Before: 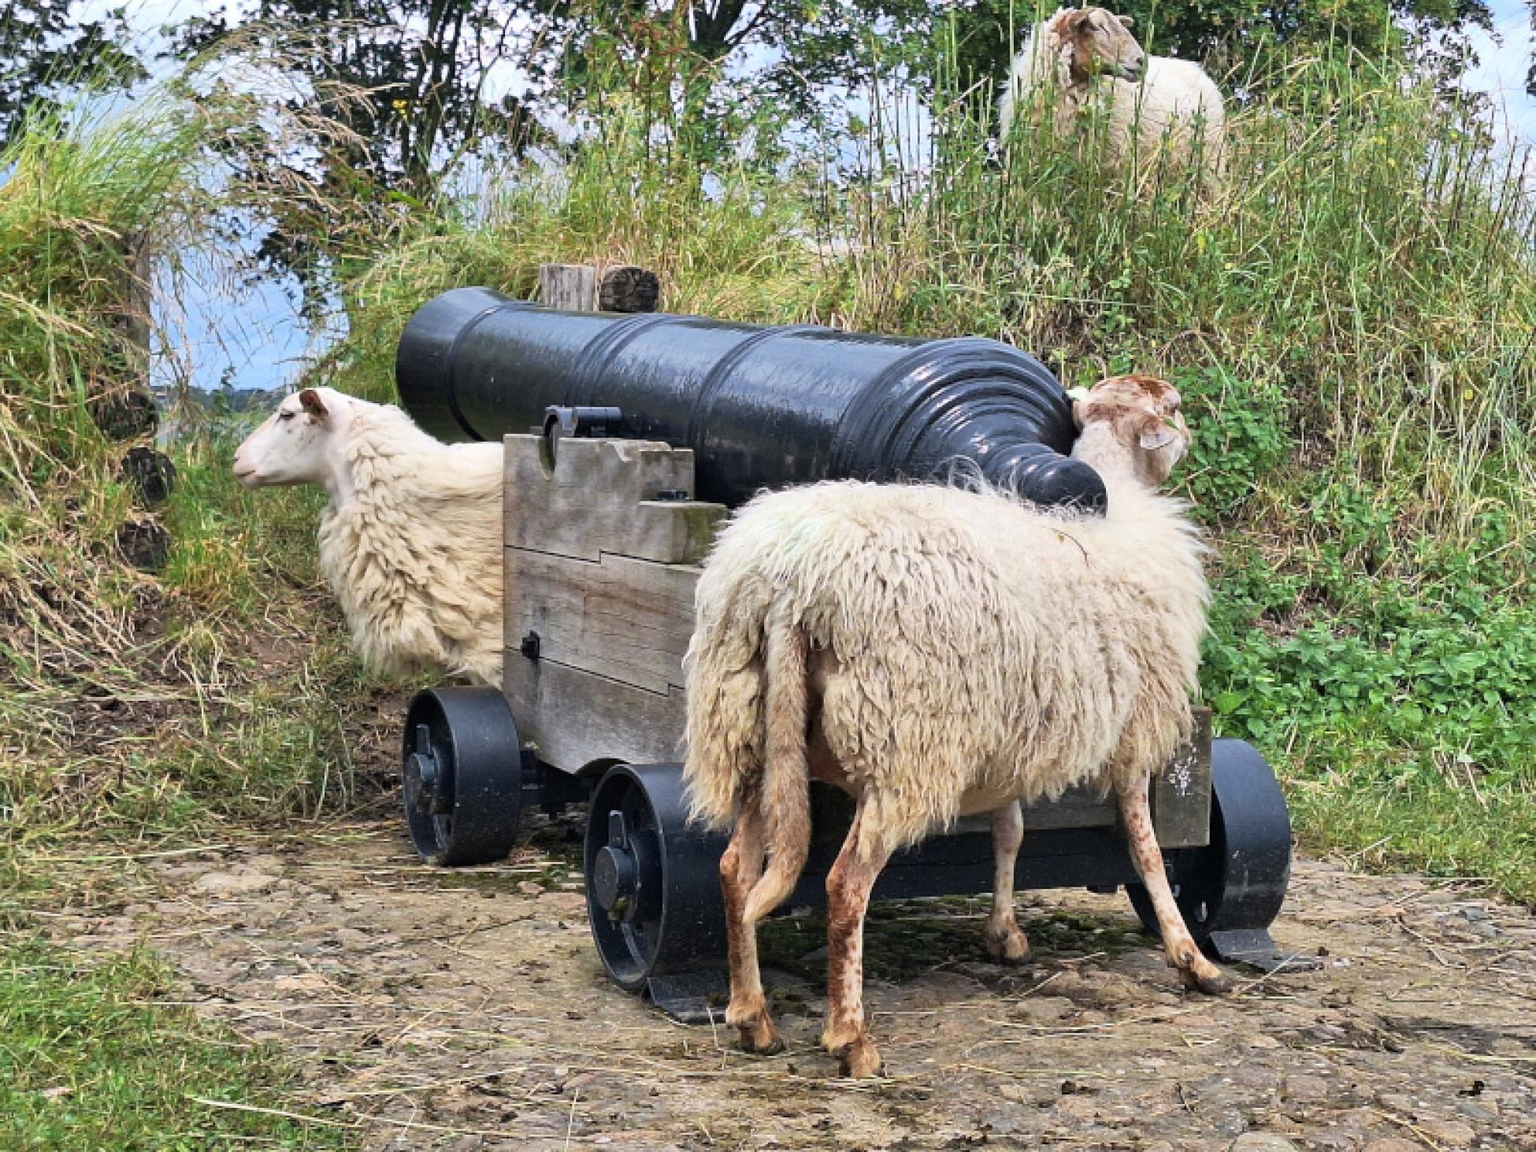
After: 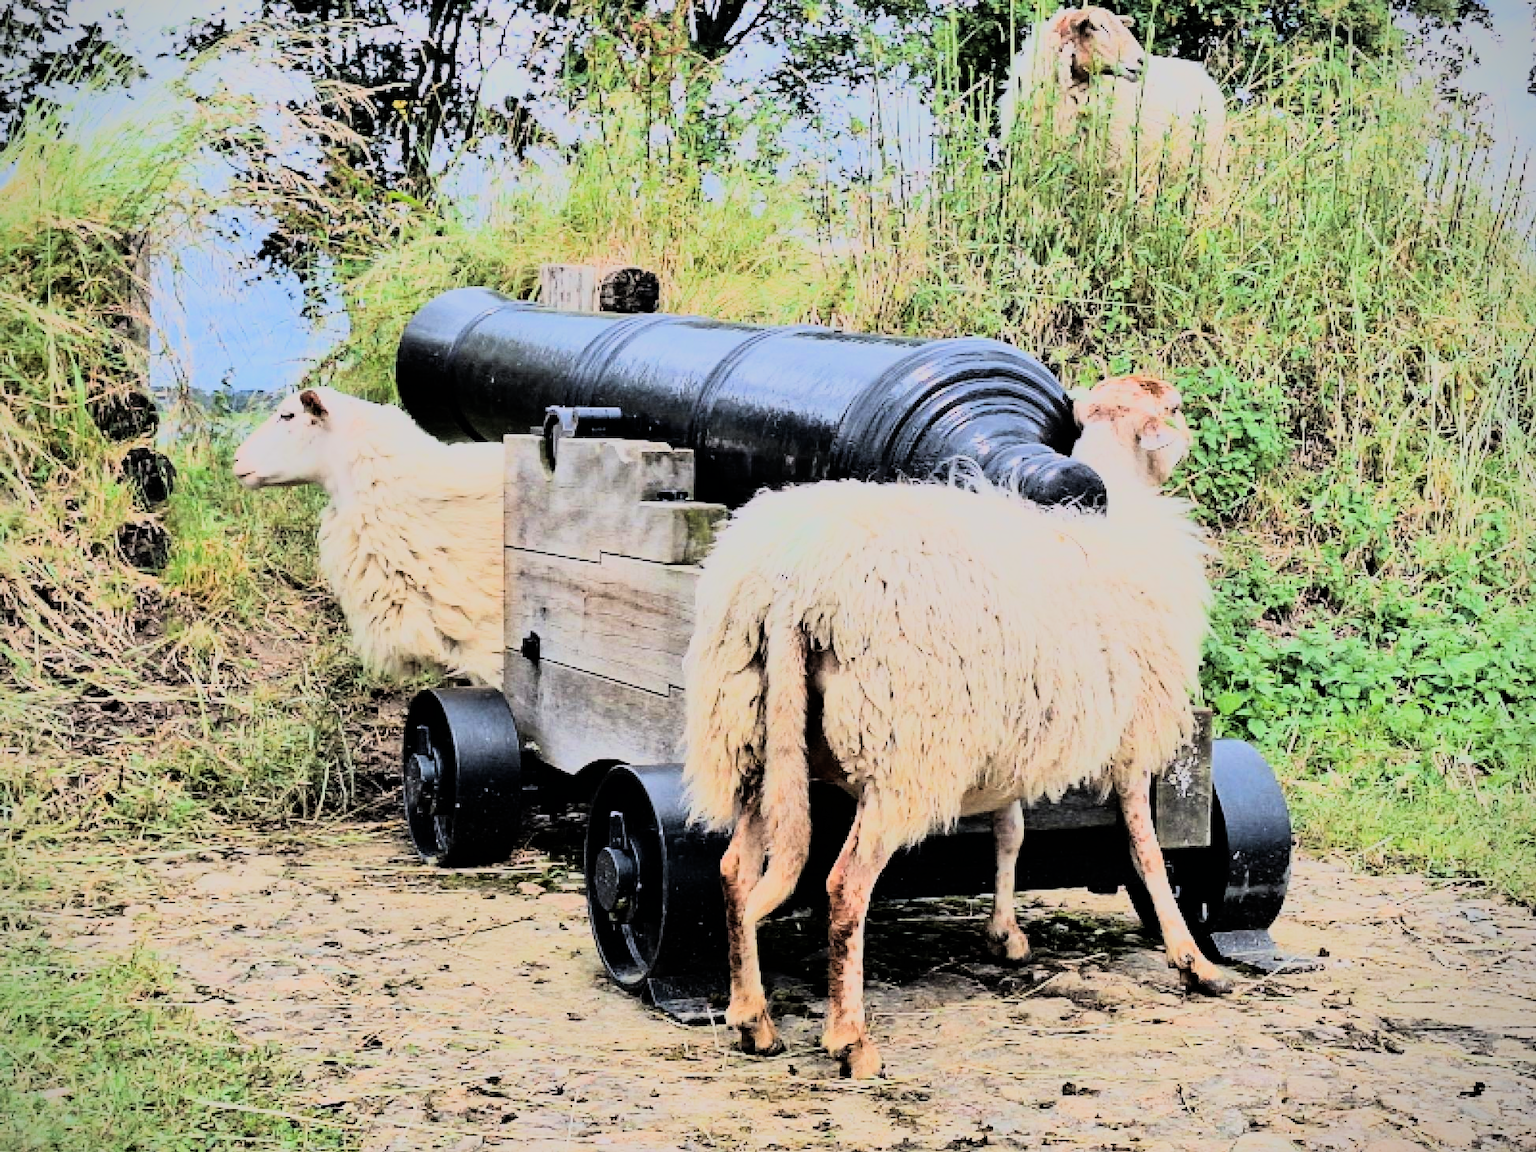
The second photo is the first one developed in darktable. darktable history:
filmic rgb: black relative exposure -7.65 EV, white relative exposure 4.56 EV, hardness 3.61, color science v6 (2022)
rgb curve: curves: ch0 [(0, 0) (0.21, 0.15) (0.24, 0.21) (0.5, 0.75) (0.75, 0.96) (0.89, 0.99) (1, 1)]; ch1 [(0, 0.02) (0.21, 0.13) (0.25, 0.2) (0.5, 0.67) (0.75, 0.9) (0.89, 0.97) (1, 1)]; ch2 [(0, 0.02) (0.21, 0.13) (0.25, 0.2) (0.5, 0.67) (0.75, 0.9) (0.89, 0.97) (1, 1)], compensate middle gray true
vignetting: fall-off start 92.6%, brightness -0.52, saturation -0.51, center (-0.012, 0)
